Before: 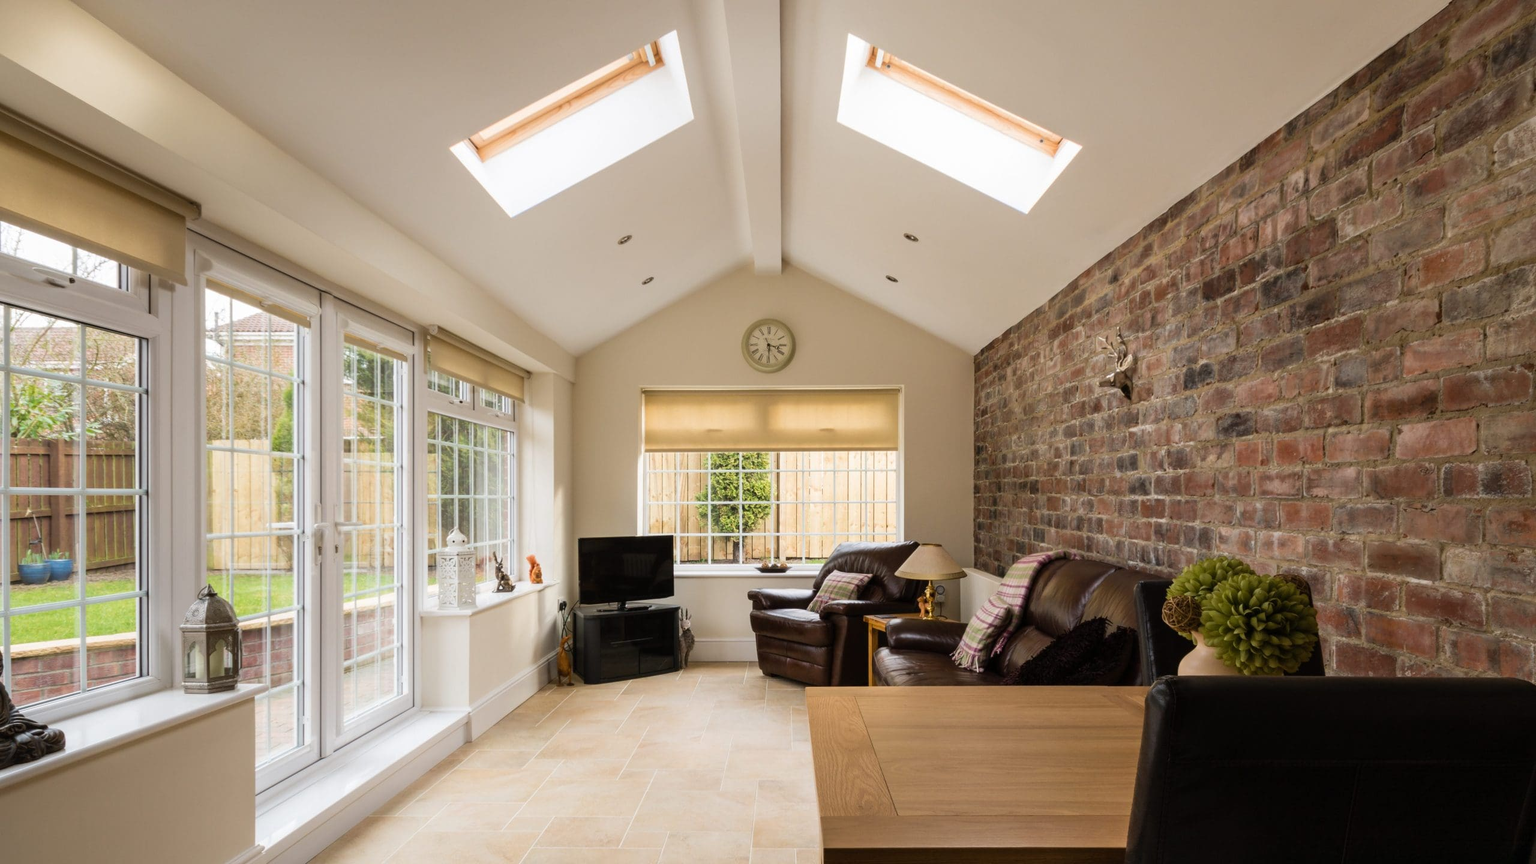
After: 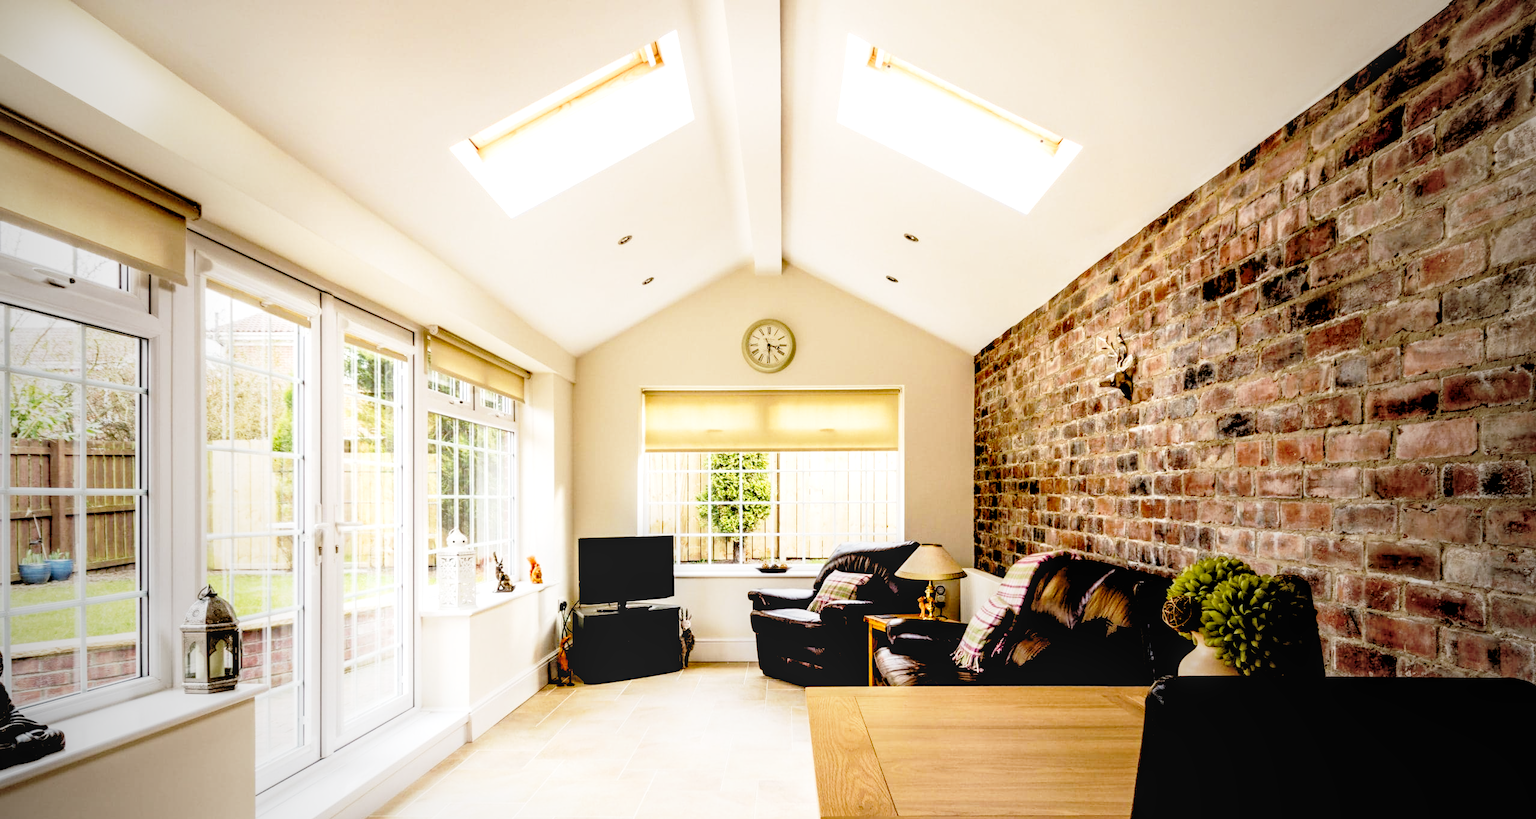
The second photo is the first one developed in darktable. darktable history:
rgb levels: levels [[0.013, 0.434, 0.89], [0, 0.5, 1], [0, 0.5, 1]]
exposure: black level correction 0.031, exposure 0.304 EV, compensate highlight preservation false
base curve: curves: ch0 [(0, 0) (0.028, 0.03) (0.121, 0.232) (0.46, 0.748) (0.859, 0.968) (1, 1)], preserve colors none
local contrast: on, module defaults
vignetting: fall-off start 72.14%, fall-off radius 108.07%, brightness -0.713, saturation -0.488, center (-0.054, -0.359), width/height ratio 0.729
crop and rotate: top 0%, bottom 5.097%
